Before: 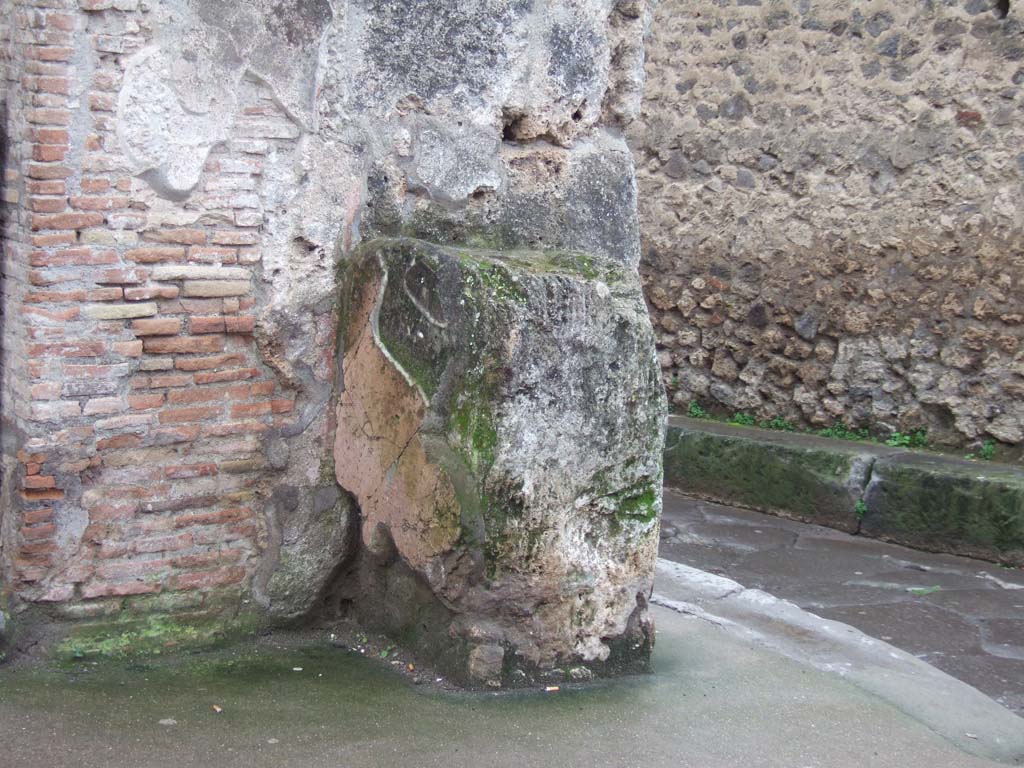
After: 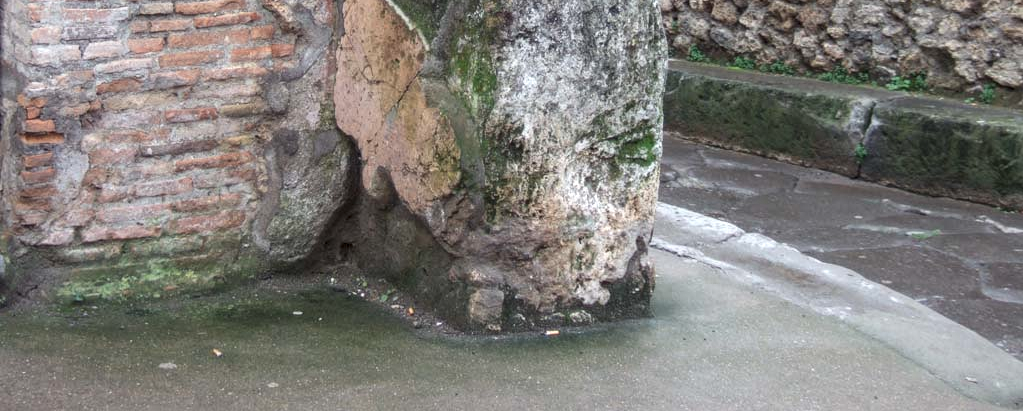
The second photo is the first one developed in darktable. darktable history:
crop and rotate: top 46.392%, right 0.009%
contrast brightness saturation: contrast 0.082, saturation 0.021
color zones: curves: ch0 [(0.018, 0.548) (0.197, 0.654) (0.425, 0.447) (0.605, 0.658) (0.732, 0.579)]; ch1 [(0.105, 0.531) (0.224, 0.531) (0.386, 0.39) (0.618, 0.456) (0.732, 0.456) (0.956, 0.421)]; ch2 [(0.039, 0.583) (0.215, 0.465) (0.399, 0.544) (0.465, 0.548) (0.614, 0.447) (0.724, 0.43) (0.882, 0.623) (0.956, 0.632)]
local contrast: on, module defaults
